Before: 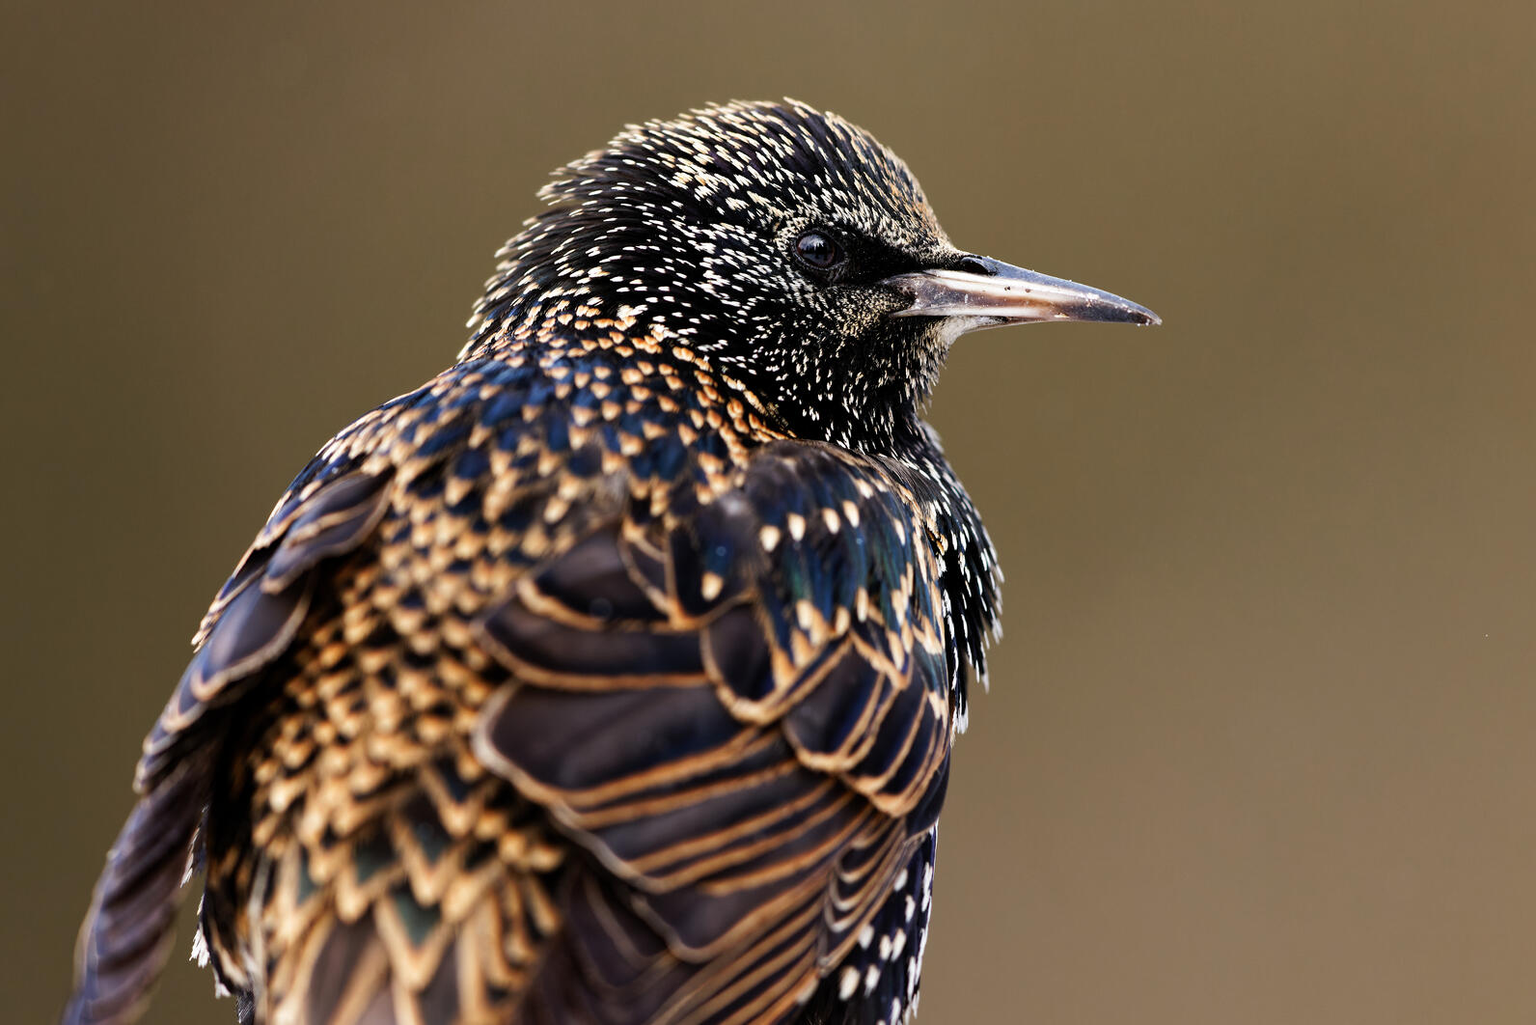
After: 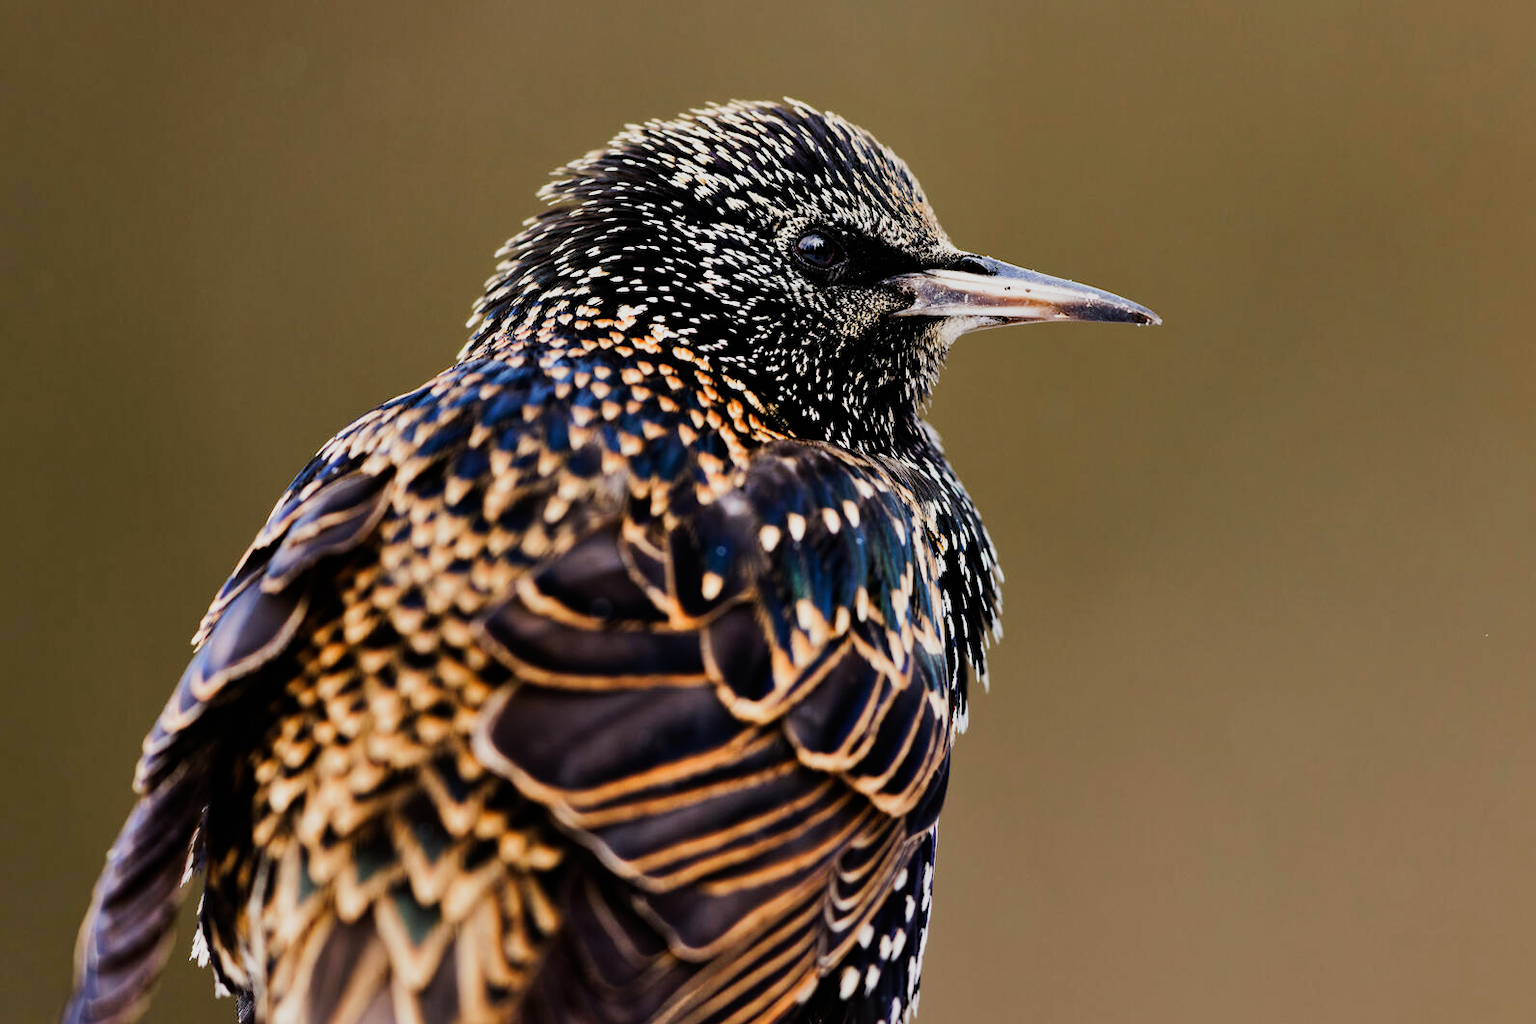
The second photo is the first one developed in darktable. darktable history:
shadows and highlights: shadows 49, highlights -41, soften with gaussian
sigmoid: on, module defaults
